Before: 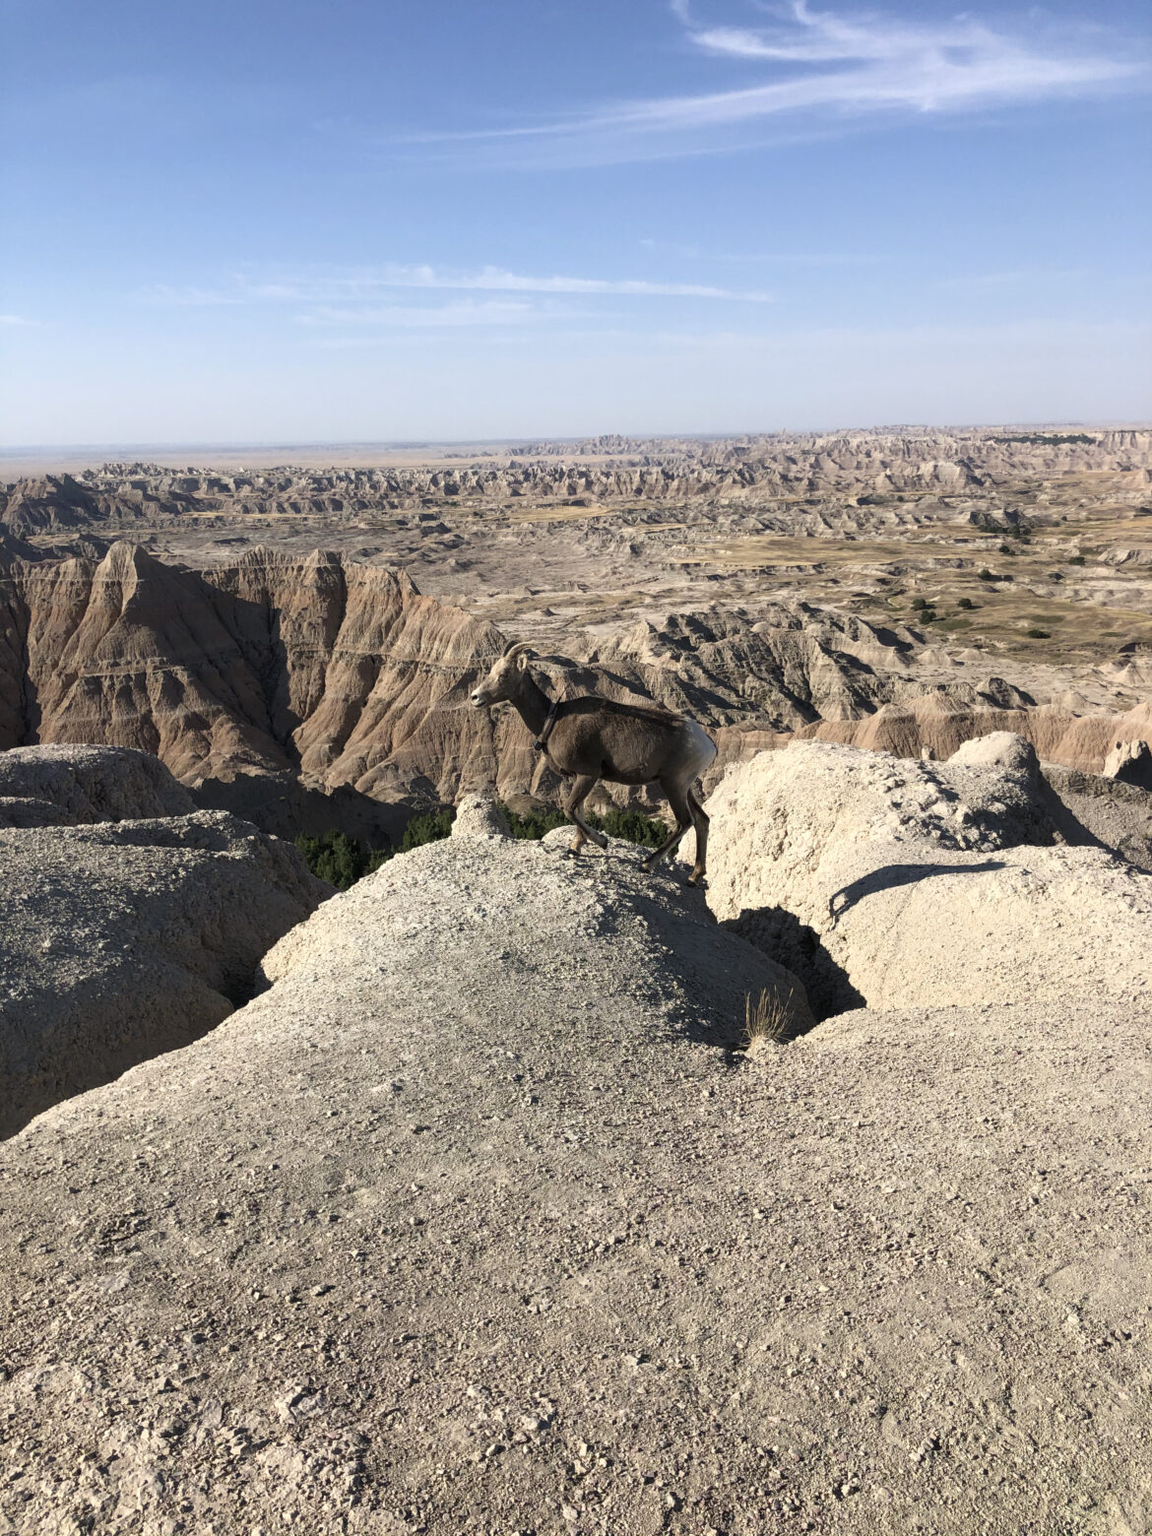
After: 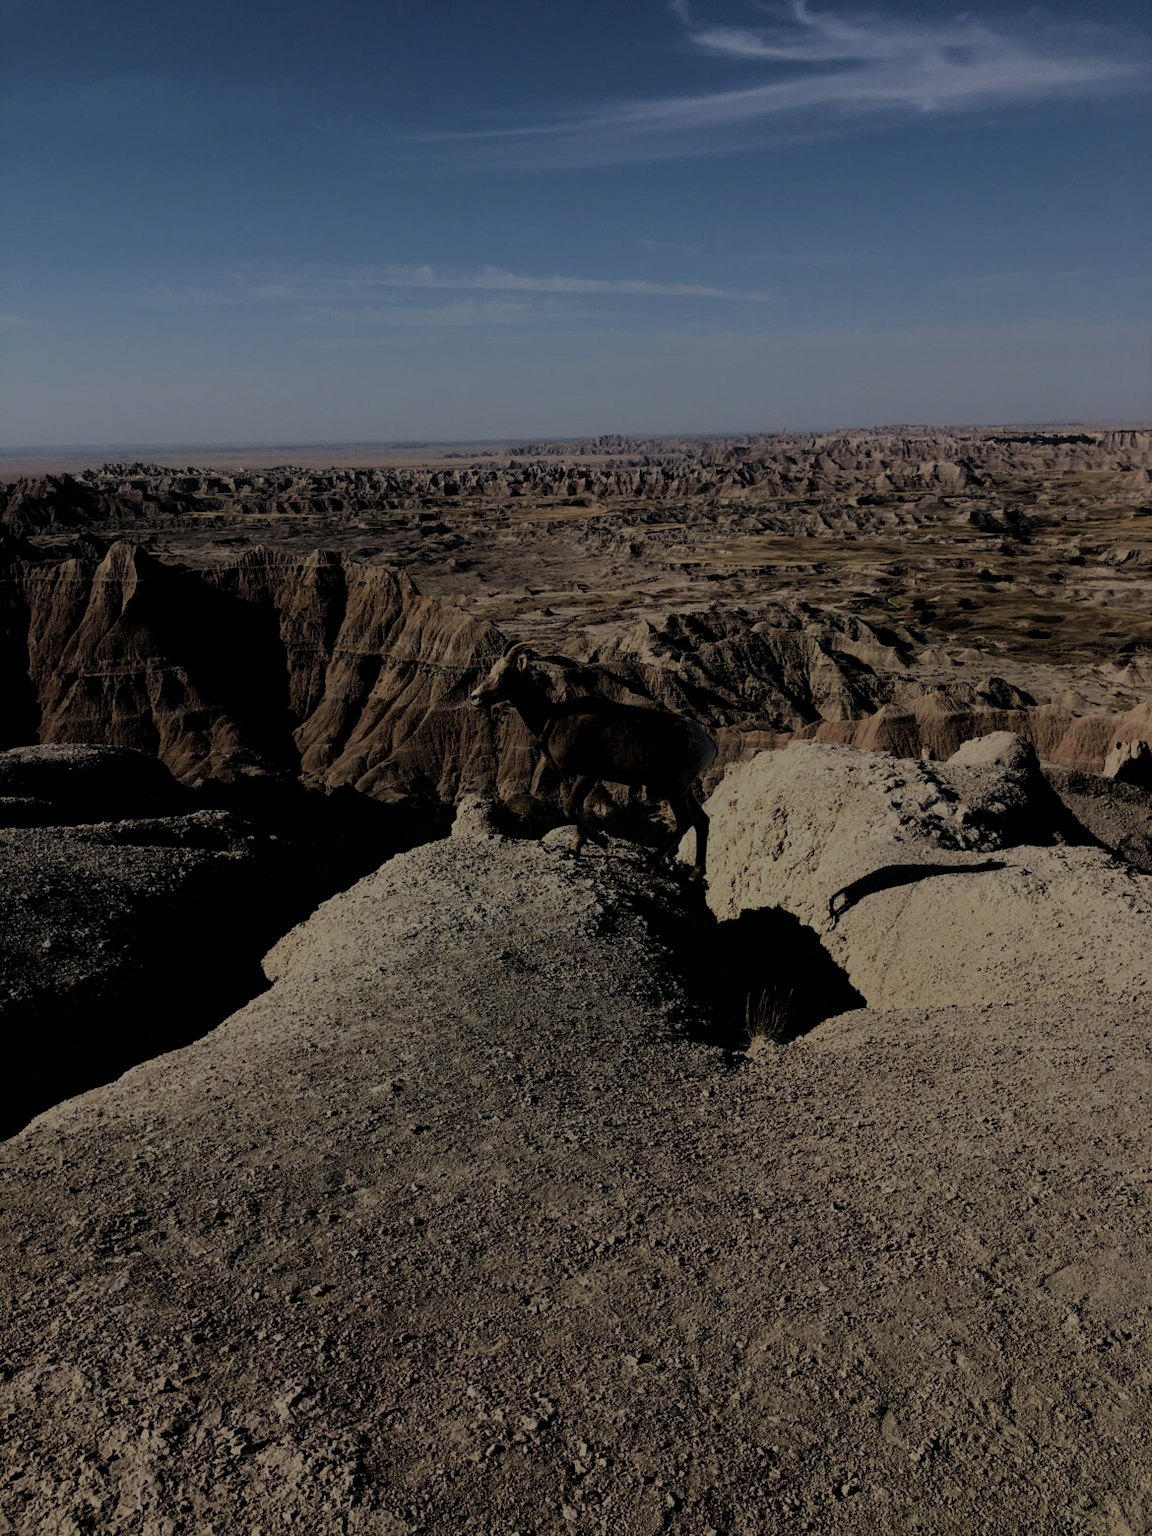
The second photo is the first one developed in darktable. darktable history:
filmic rgb: black relative exposure -5 EV, hardness 2.88, contrast 1.3, highlights saturation mix -30%
velvia: on, module defaults
exposure: exposure -2.002 EV, compensate highlight preservation false
